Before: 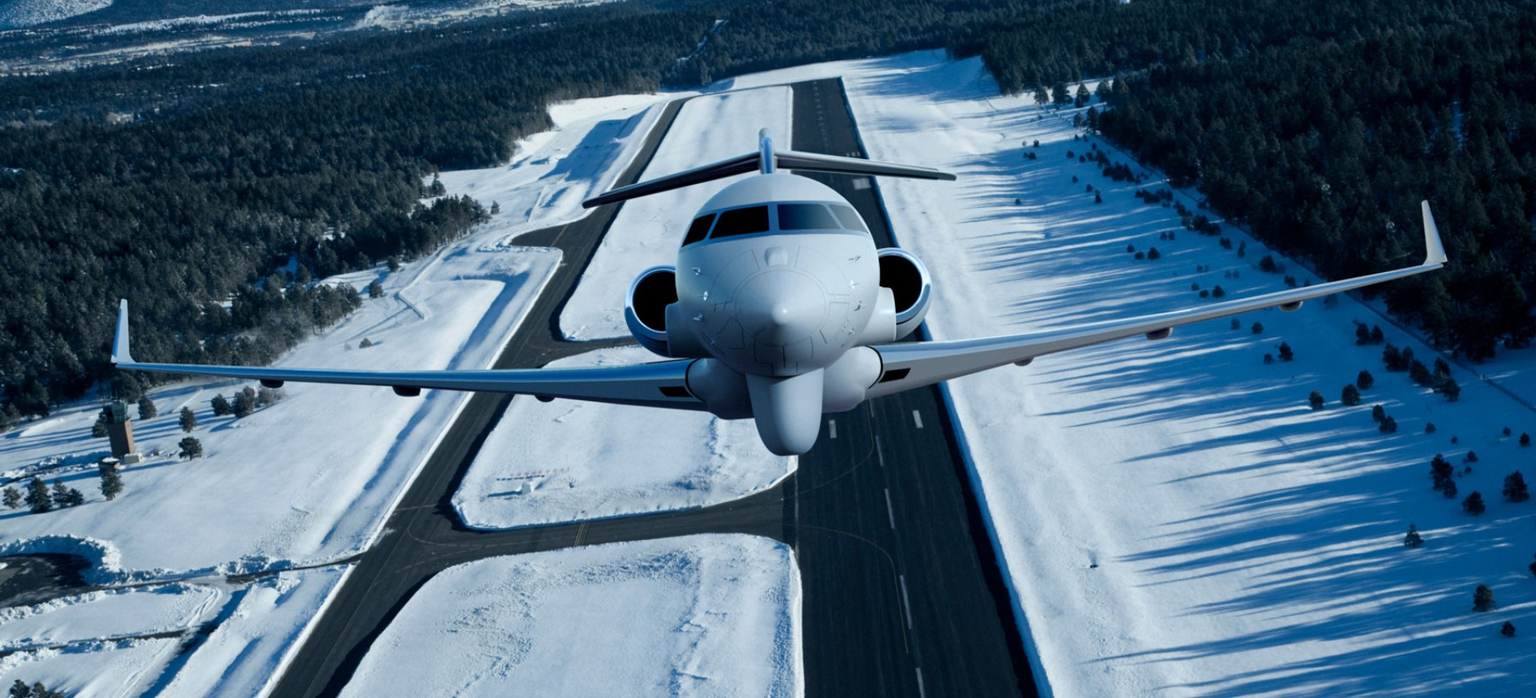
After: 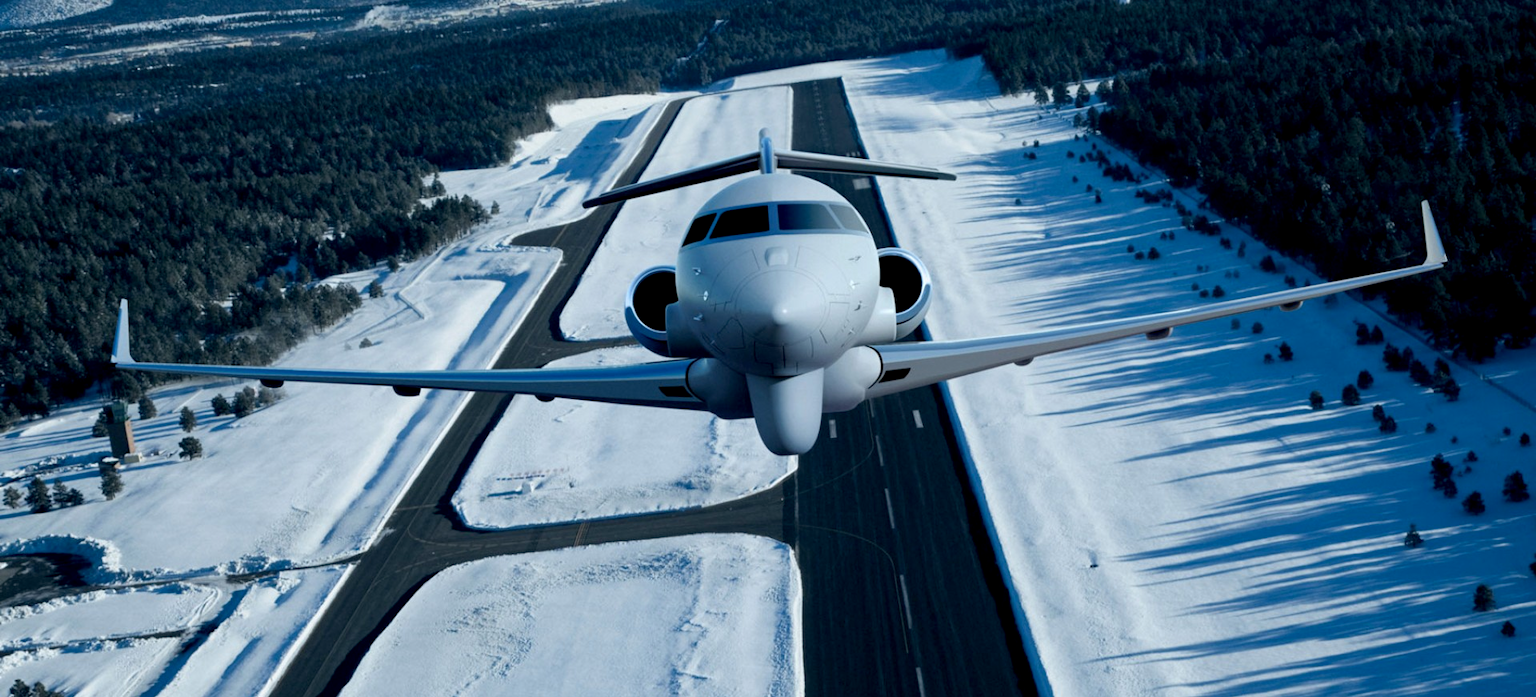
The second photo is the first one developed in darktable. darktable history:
exposure: black level correction 0.005, exposure 0.016 EV, compensate exposure bias true, compensate highlight preservation false
